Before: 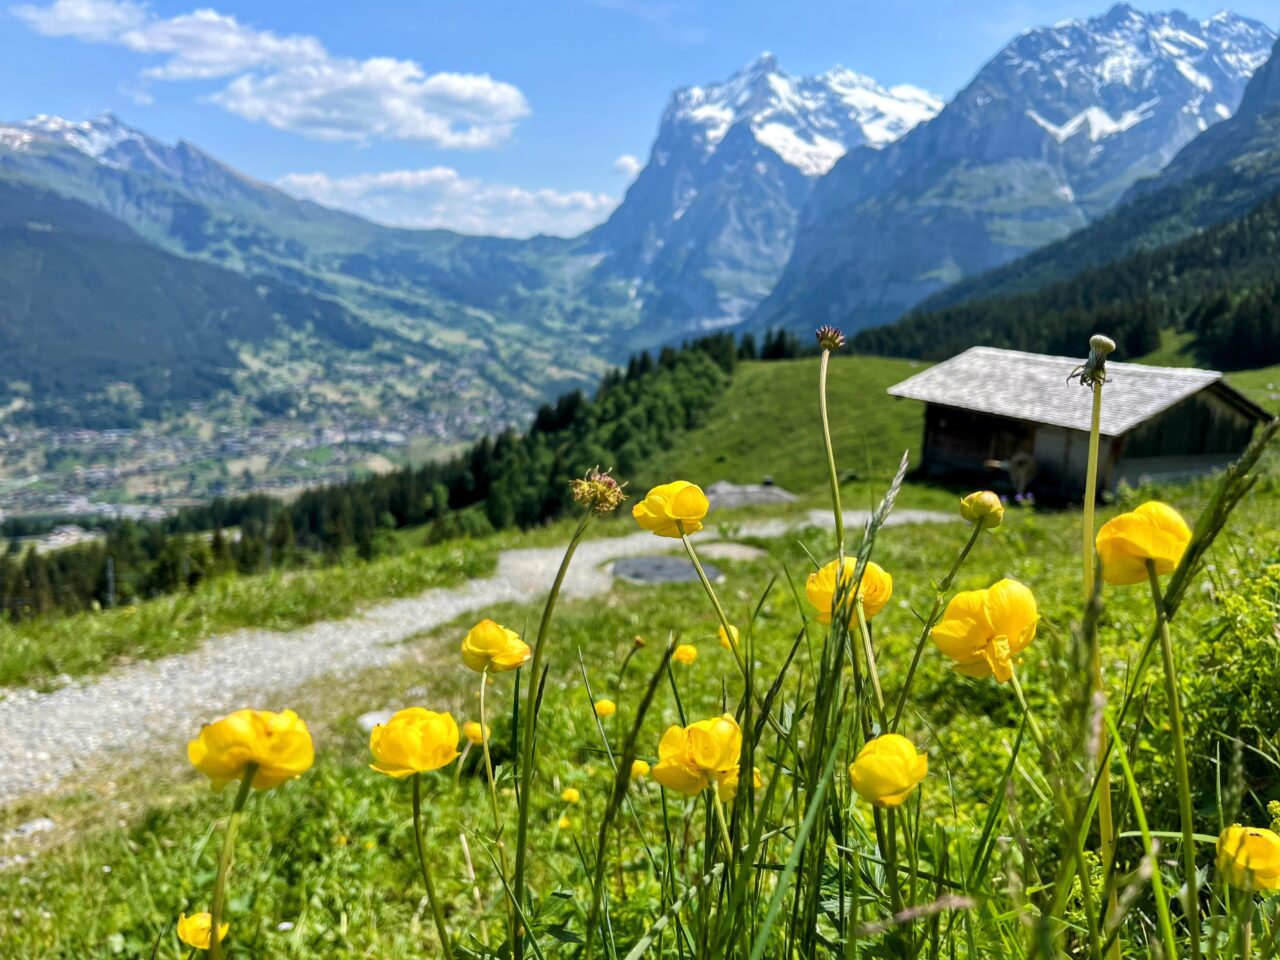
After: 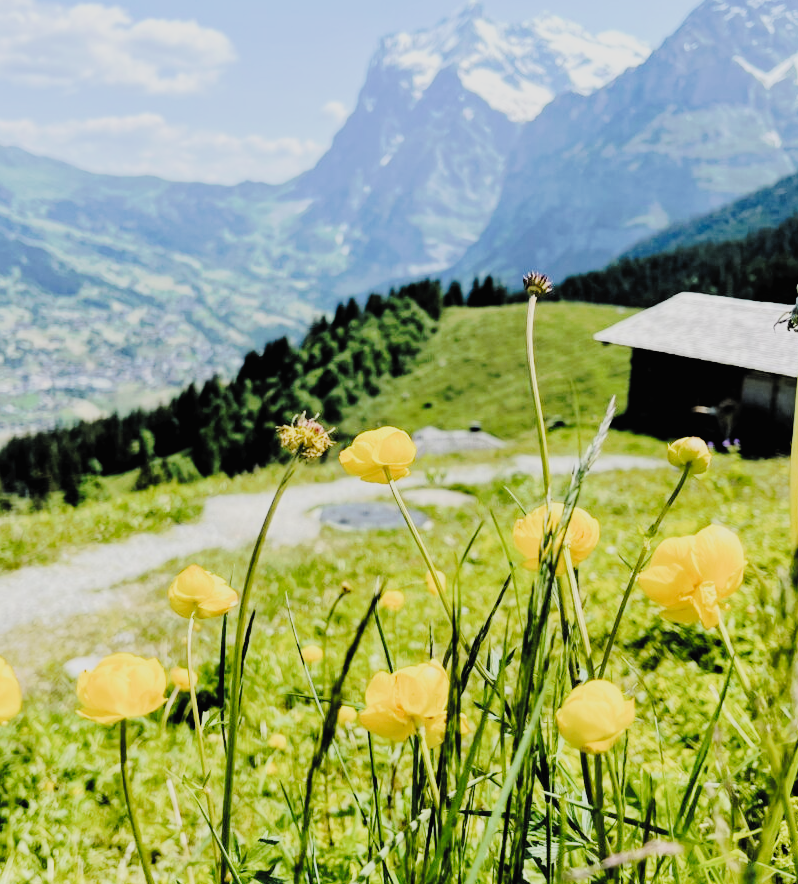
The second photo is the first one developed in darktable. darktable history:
filmic rgb: black relative exposure -4.58 EV, white relative exposure 4.8 EV, threshold 3 EV, hardness 2.36, latitude 36.07%, contrast 1.048, highlights saturation mix 1.32%, shadows ↔ highlights balance 1.25%, color science v4 (2020), enable highlight reconstruction true
tone curve: curves: ch0 [(0, 0) (0.003, 0.021) (0.011, 0.033) (0.025, 0.059) (0.044, 0.097) (0.069, 0.141) (0.1, 0.186) (0.136, 0.237) (0.177, 0.298) (0.224, 0.378) (0.277, 0.47) (0.335, 0.542) (0.399, 0.605) (0.468, 0.678) (0.543, 0.724) (0.623, 0.787) (0.709, 0.829) (0.801, 0.875) (0.898, 0.912) (1, 1)], preserve colors none
crop and rotate: left 22.918%, top 5.629%, right 14.711%, bottom 2.247%
exposure: compensate exposure bias true, compensate highlight preservation false
